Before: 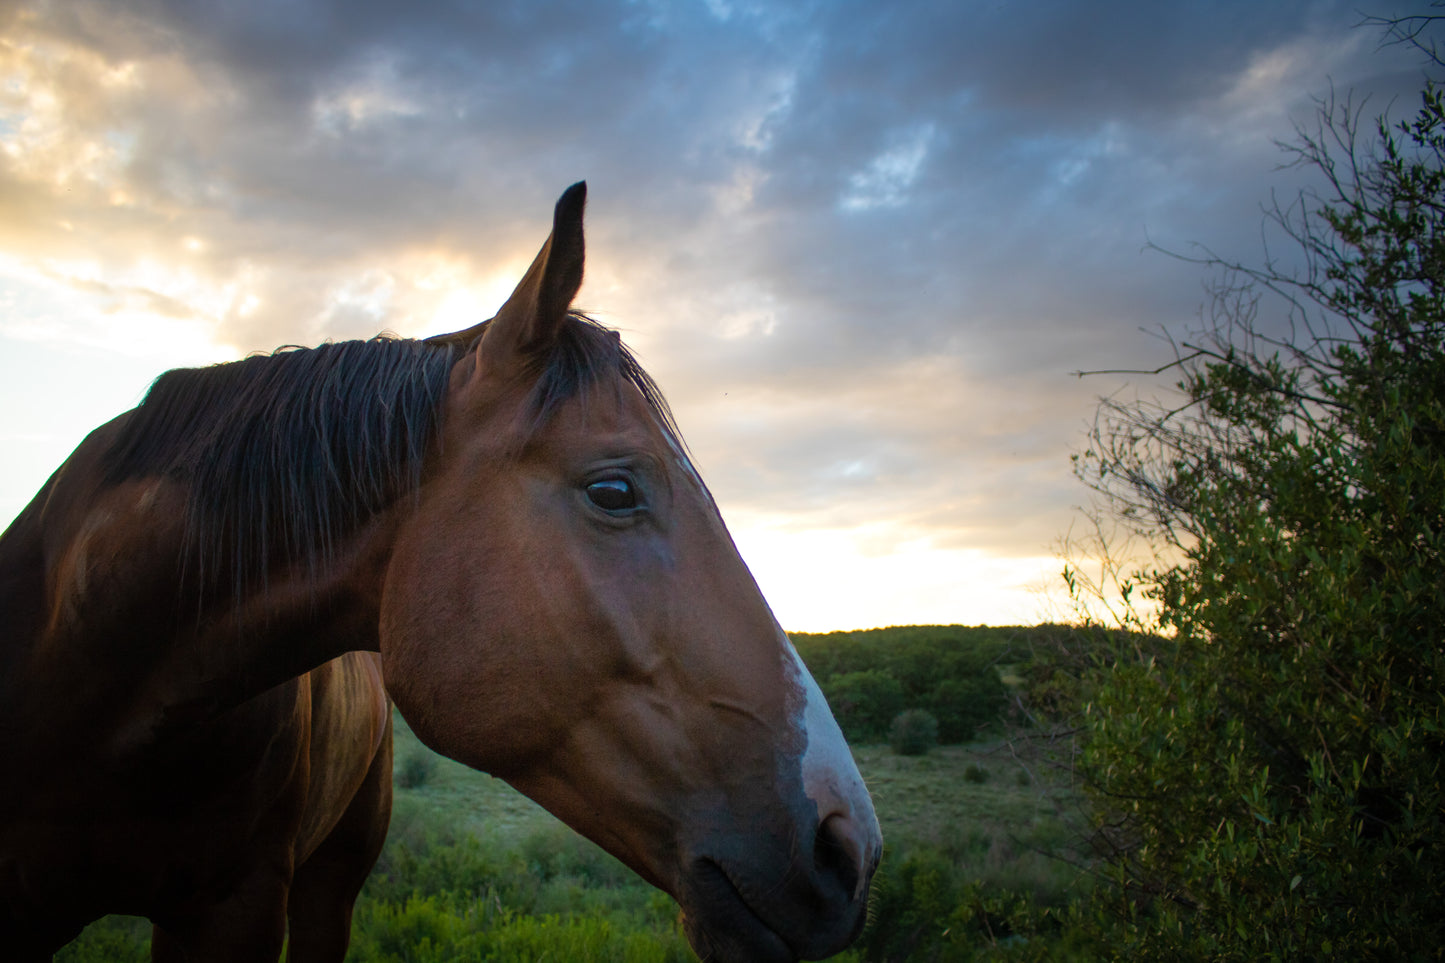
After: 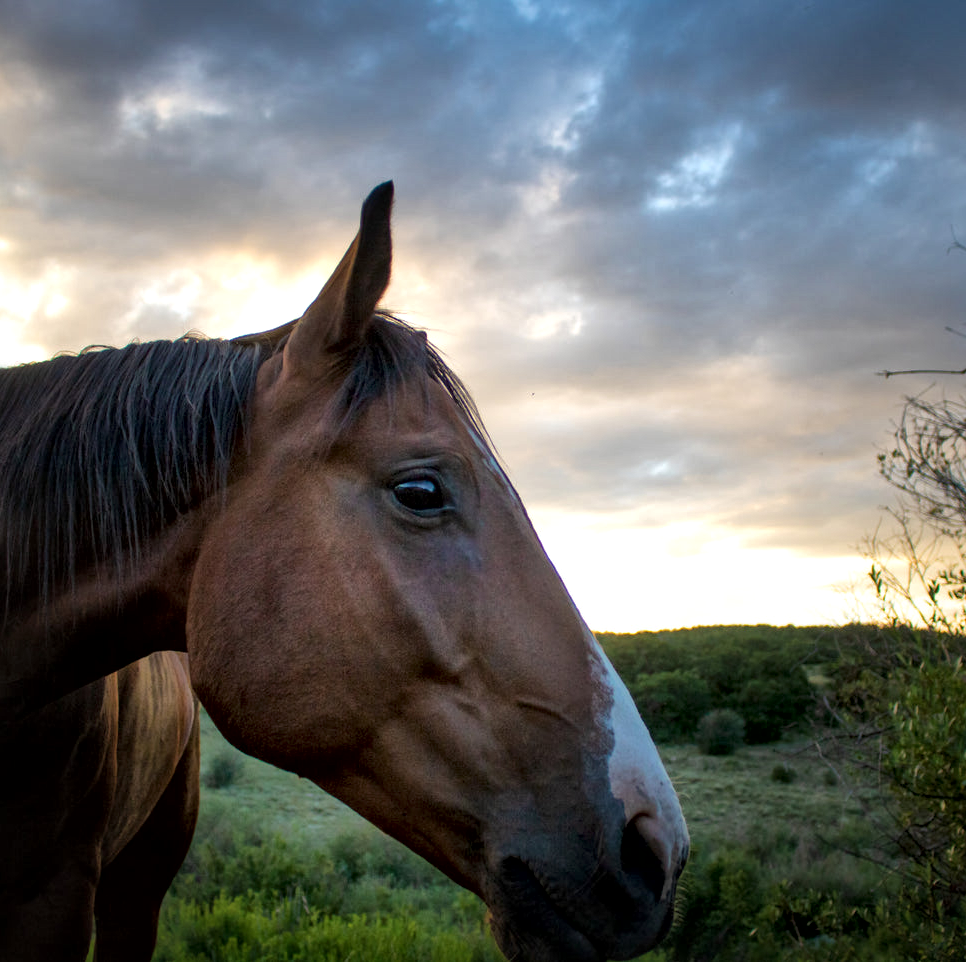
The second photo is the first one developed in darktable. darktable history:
local contrast: mode bilateral grid, contrast 20, coarseness 49, detail 178%, midtone range 0.2
crop and rotate: left 13.494%, right 19.632%
